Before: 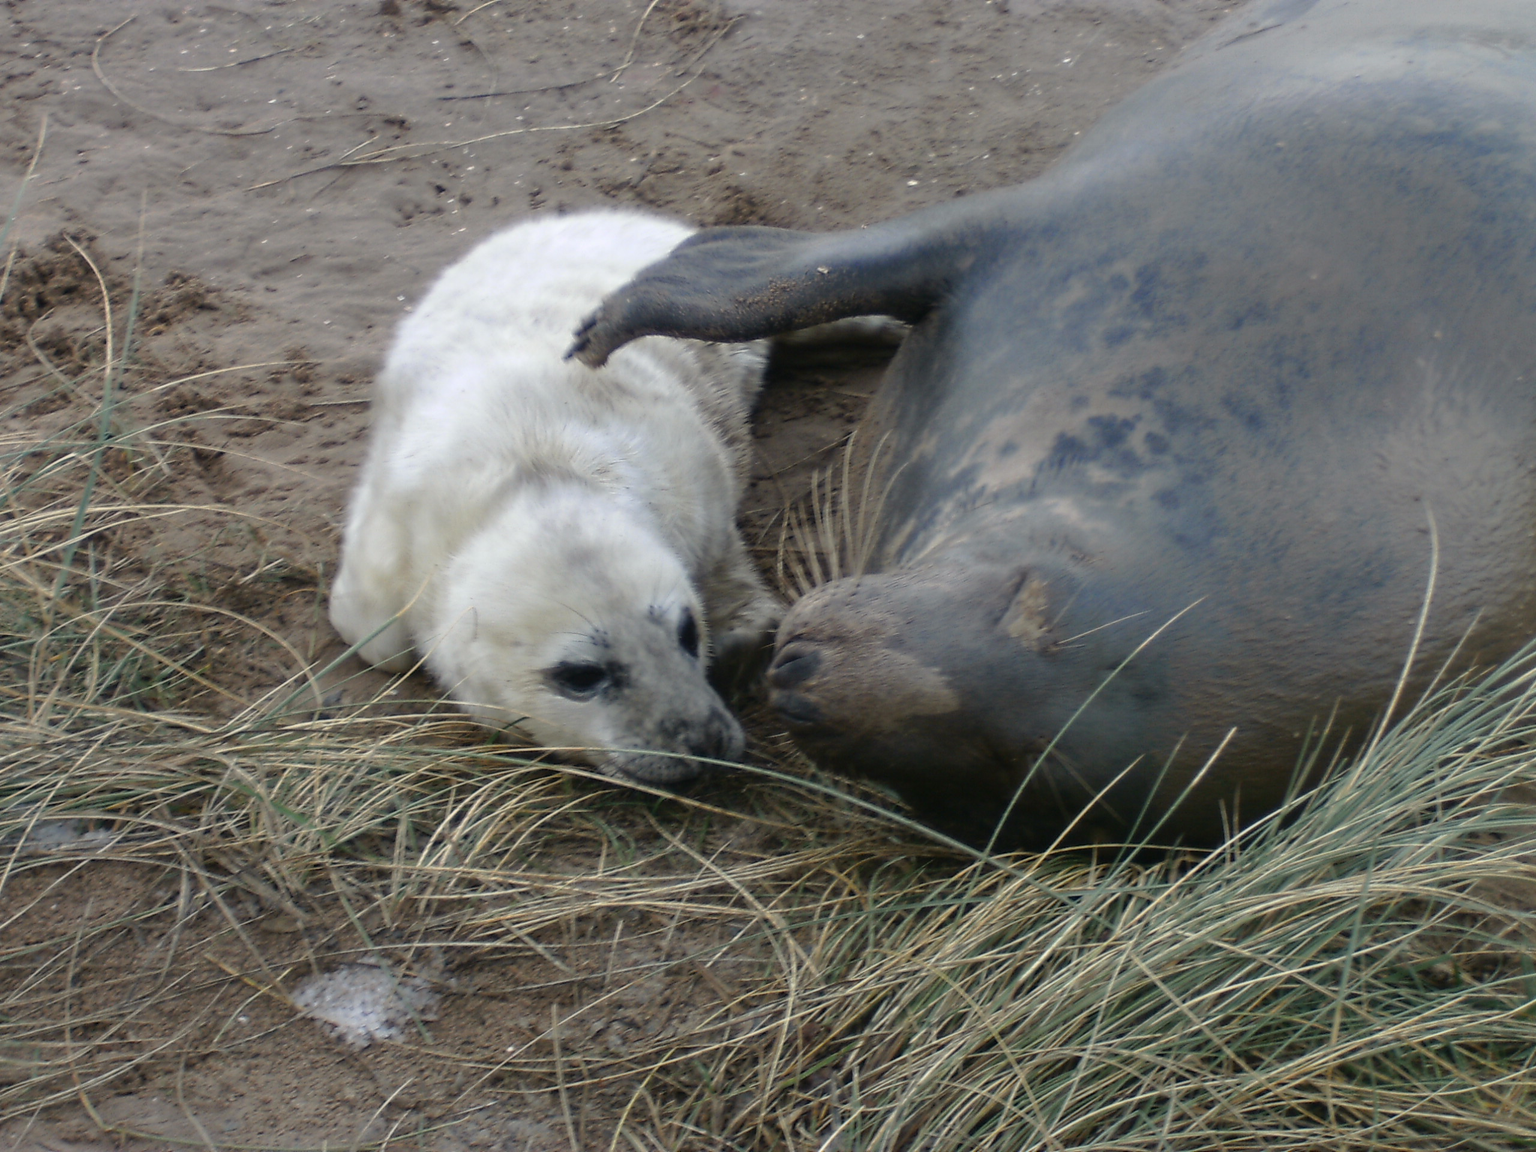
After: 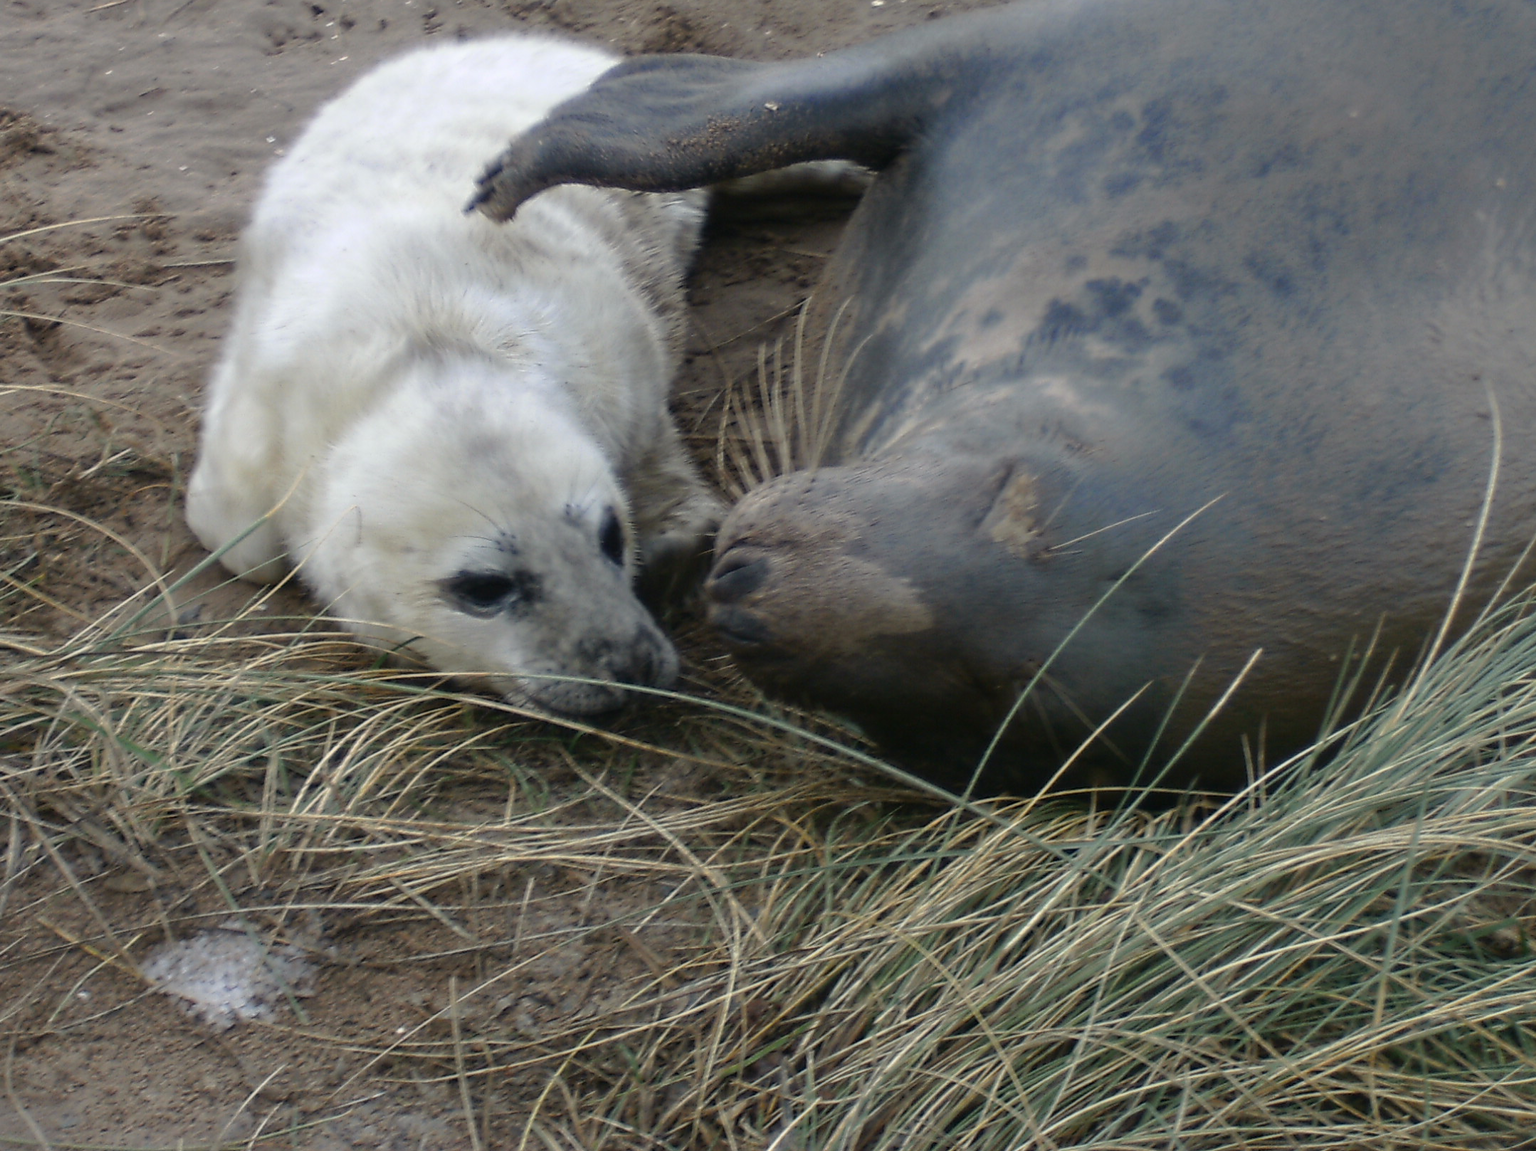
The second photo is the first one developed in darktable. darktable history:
crop: left 11.263%, top 15.69%, right 4.427%
